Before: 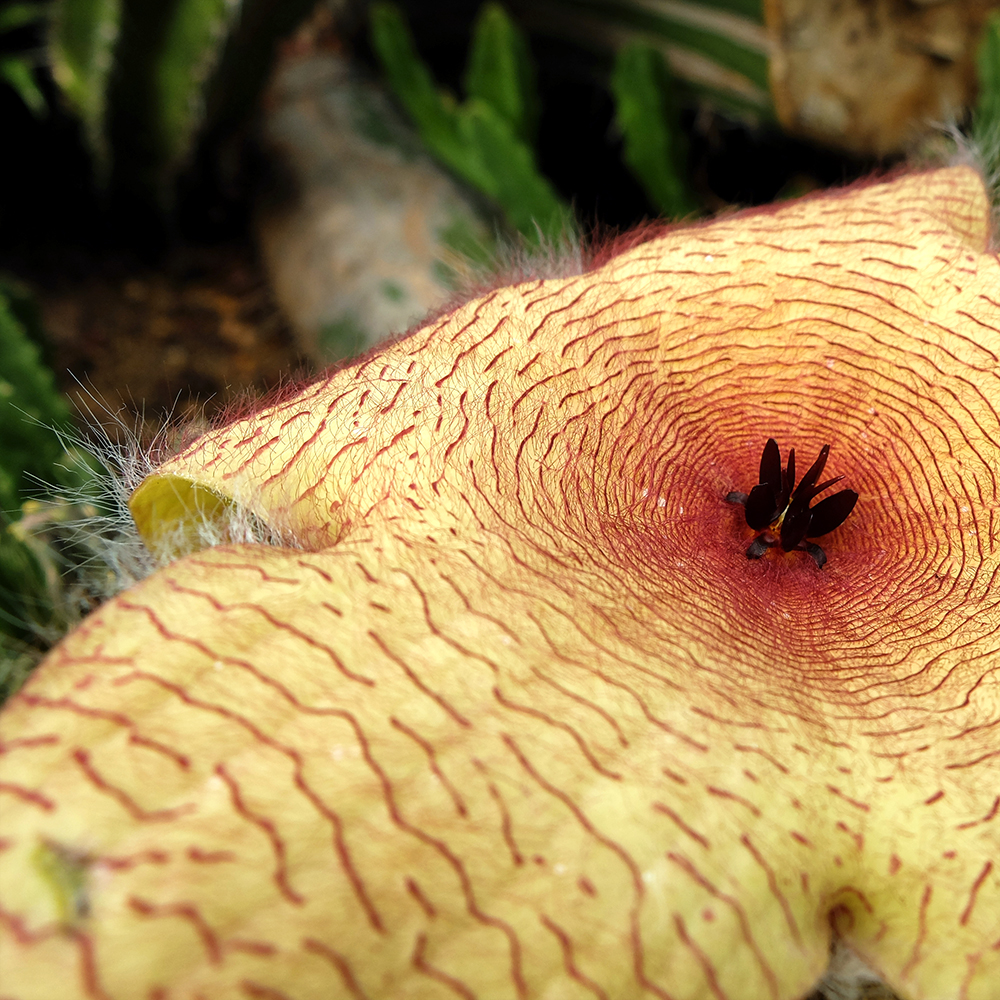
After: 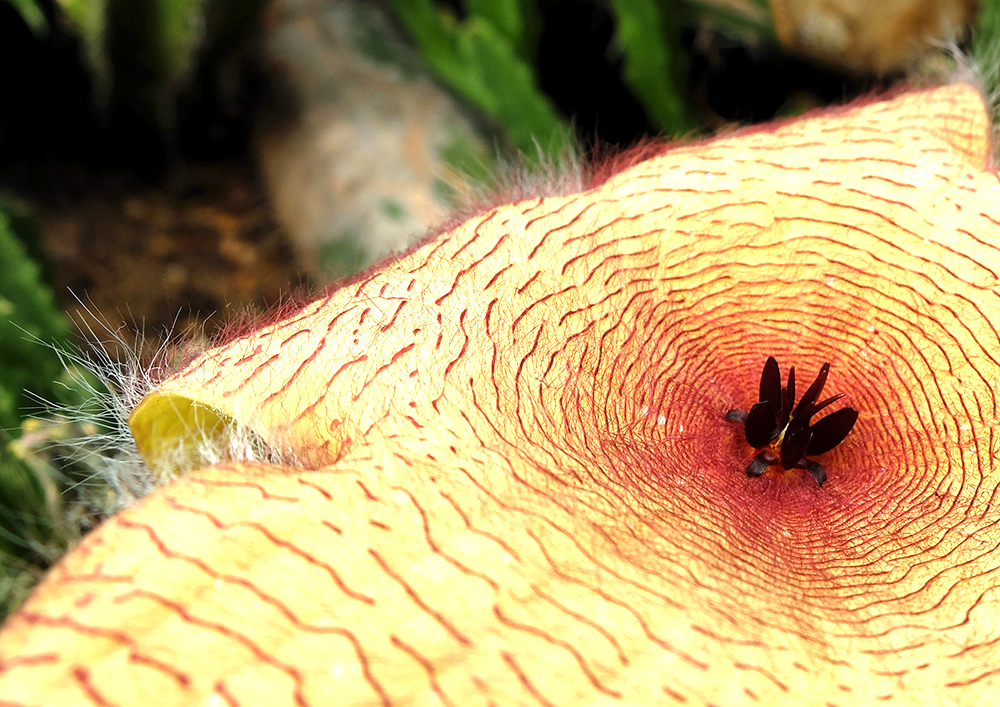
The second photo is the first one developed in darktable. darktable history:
crop and rotate: top 8.293%, bottom 20.996%
exposure: exposure 0.7 EV, compensate highlight preservation false
